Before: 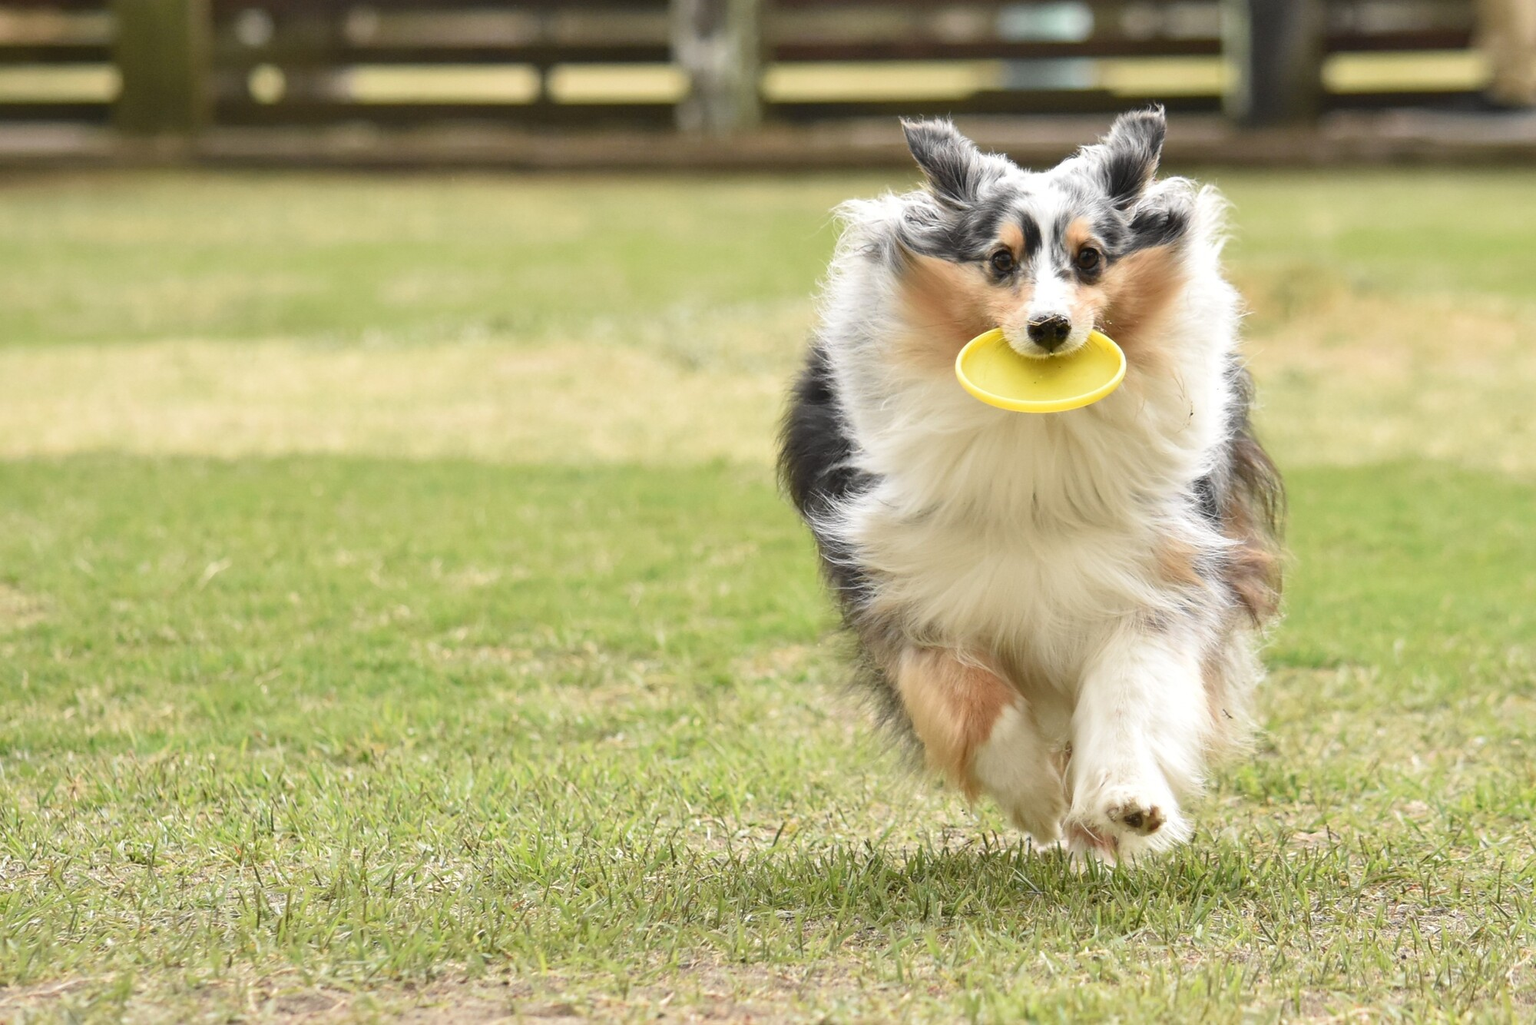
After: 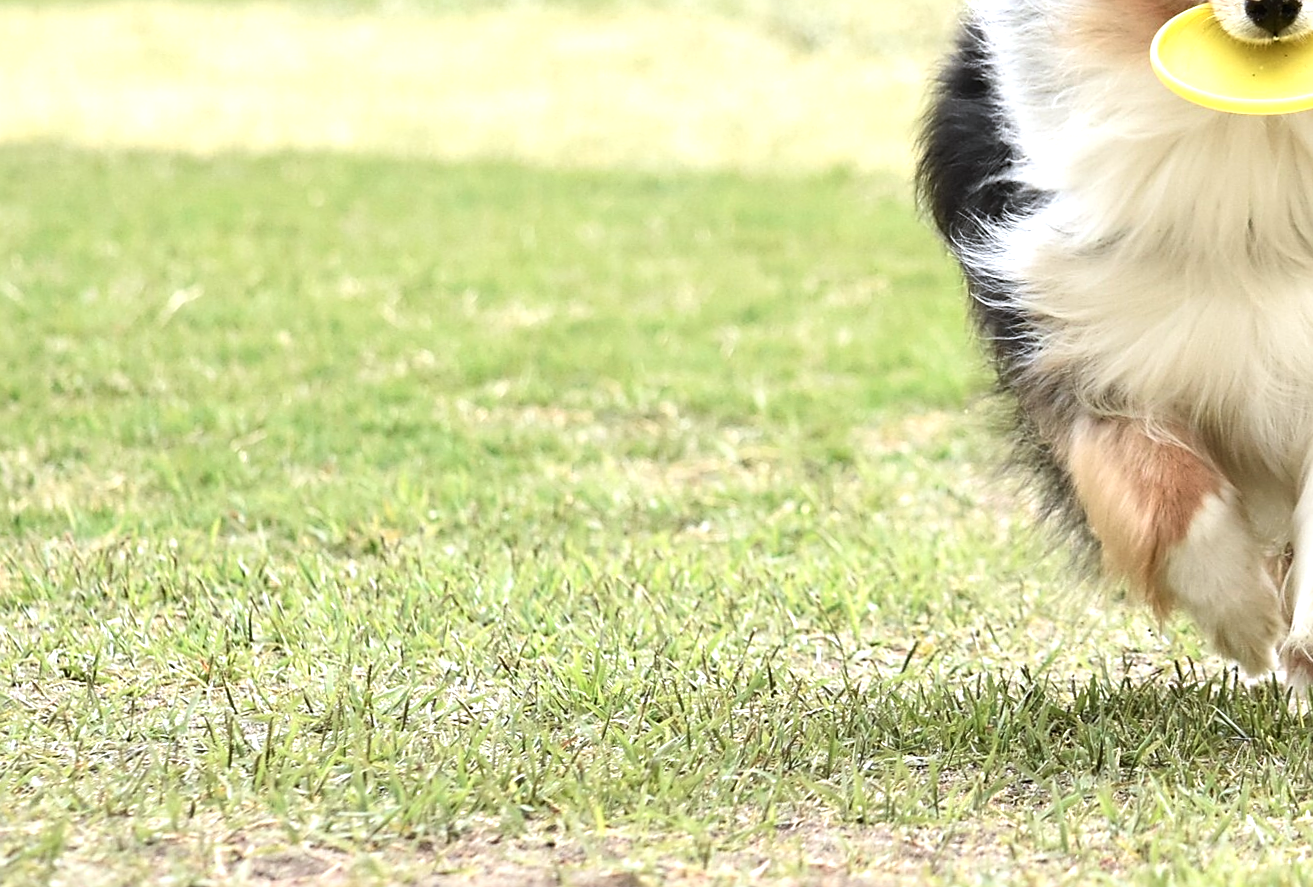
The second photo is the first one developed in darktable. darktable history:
color correction: highlights a* -0.721, highlights b* -8.39
crop and rotate: angle -1.01°, left 3.692%, top 31.728%, right 28.903%
sharpen: on, module defaults
tone equalizer: -8 EV -0.722 EV, -7 EV -0.699 EV, -6 EV -0.611 EV, -5 EV -0.361 EV, -3 EV 0.371 EV, -2 EV 0.6 EV, -1 EV 0.678 EV, +0 EV 0.747 EV, edges refinement/feathering 500, mask exposure compensation -1.57 EV, preserve details no
exposure: exposure -0.04 EV, compensate exposure bias true, compensate highlight preservation false
